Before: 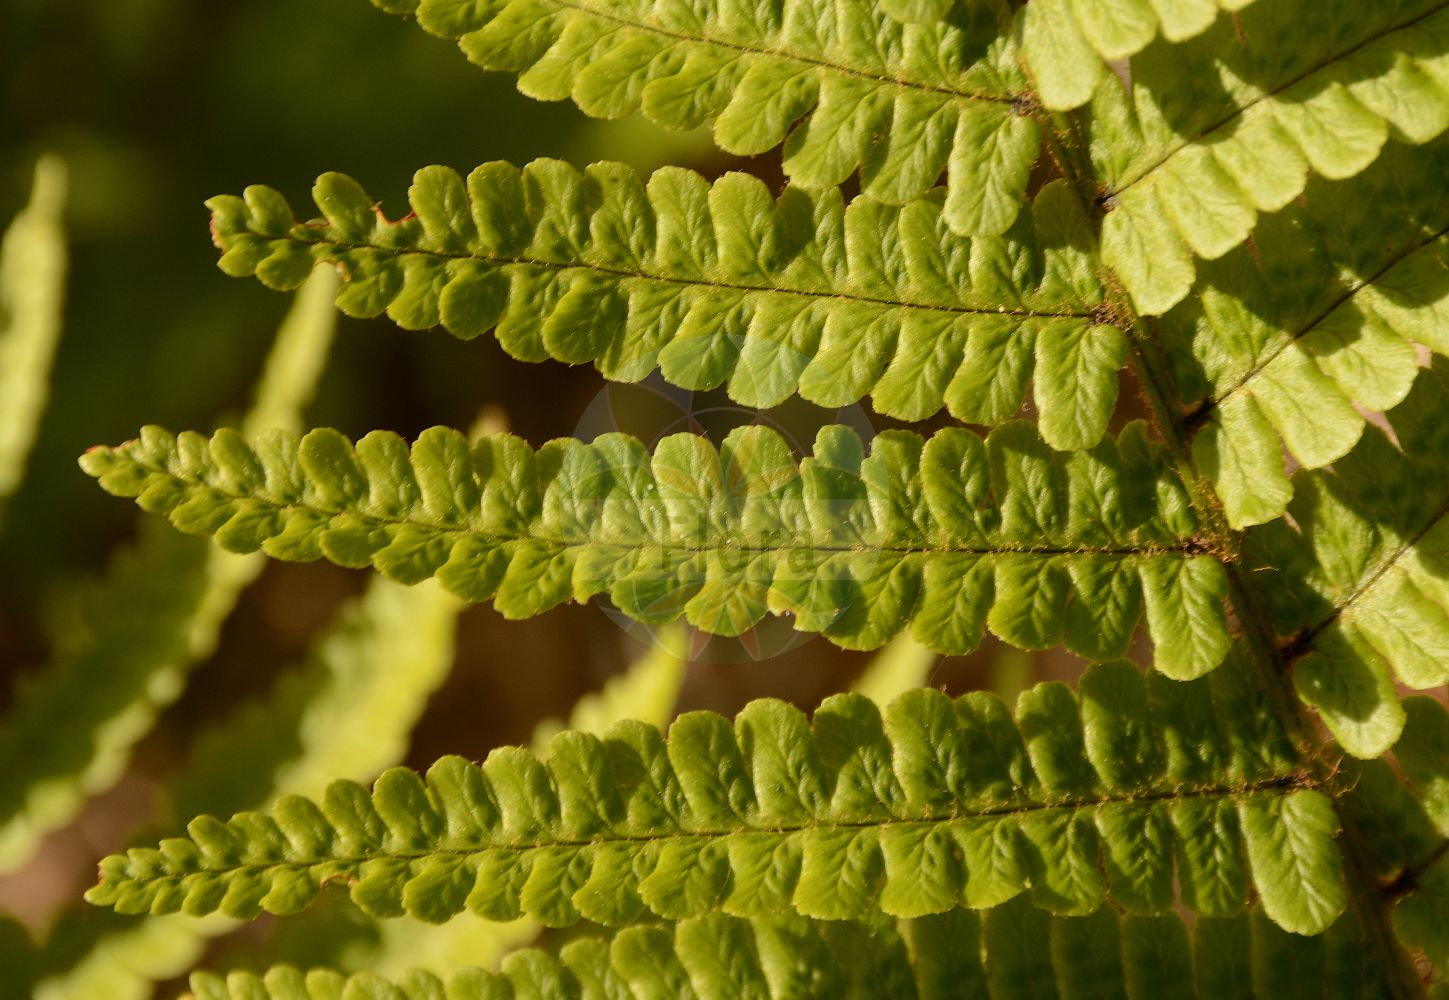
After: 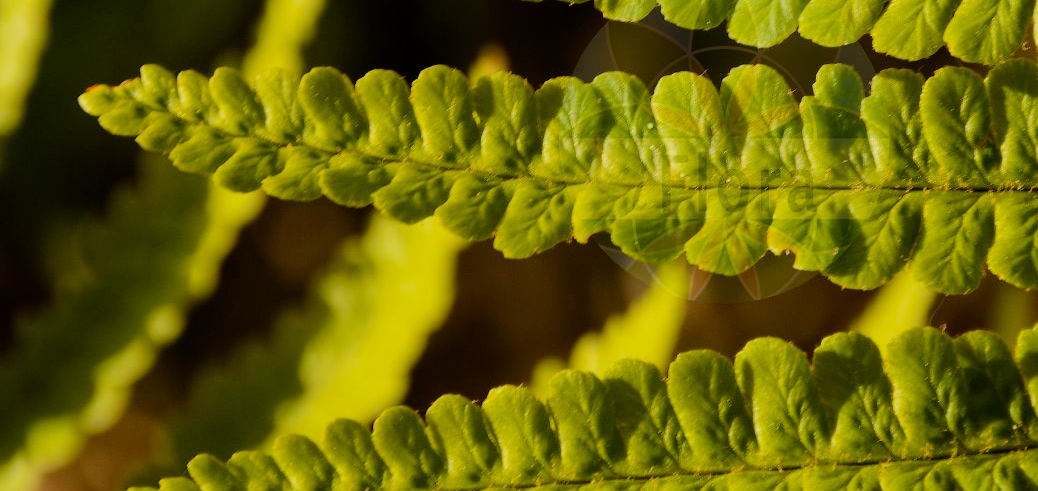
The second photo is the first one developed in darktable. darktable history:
crop: top 36.171%, right 28.305%, bottom 14.726%
color balance rgb: perceptual saturation grading › global saturation 25.234%
filmic rgb: black relative exposure -16 EV, white relative exposure 5.3 EV, hardness 5.91, contrast 1.248
